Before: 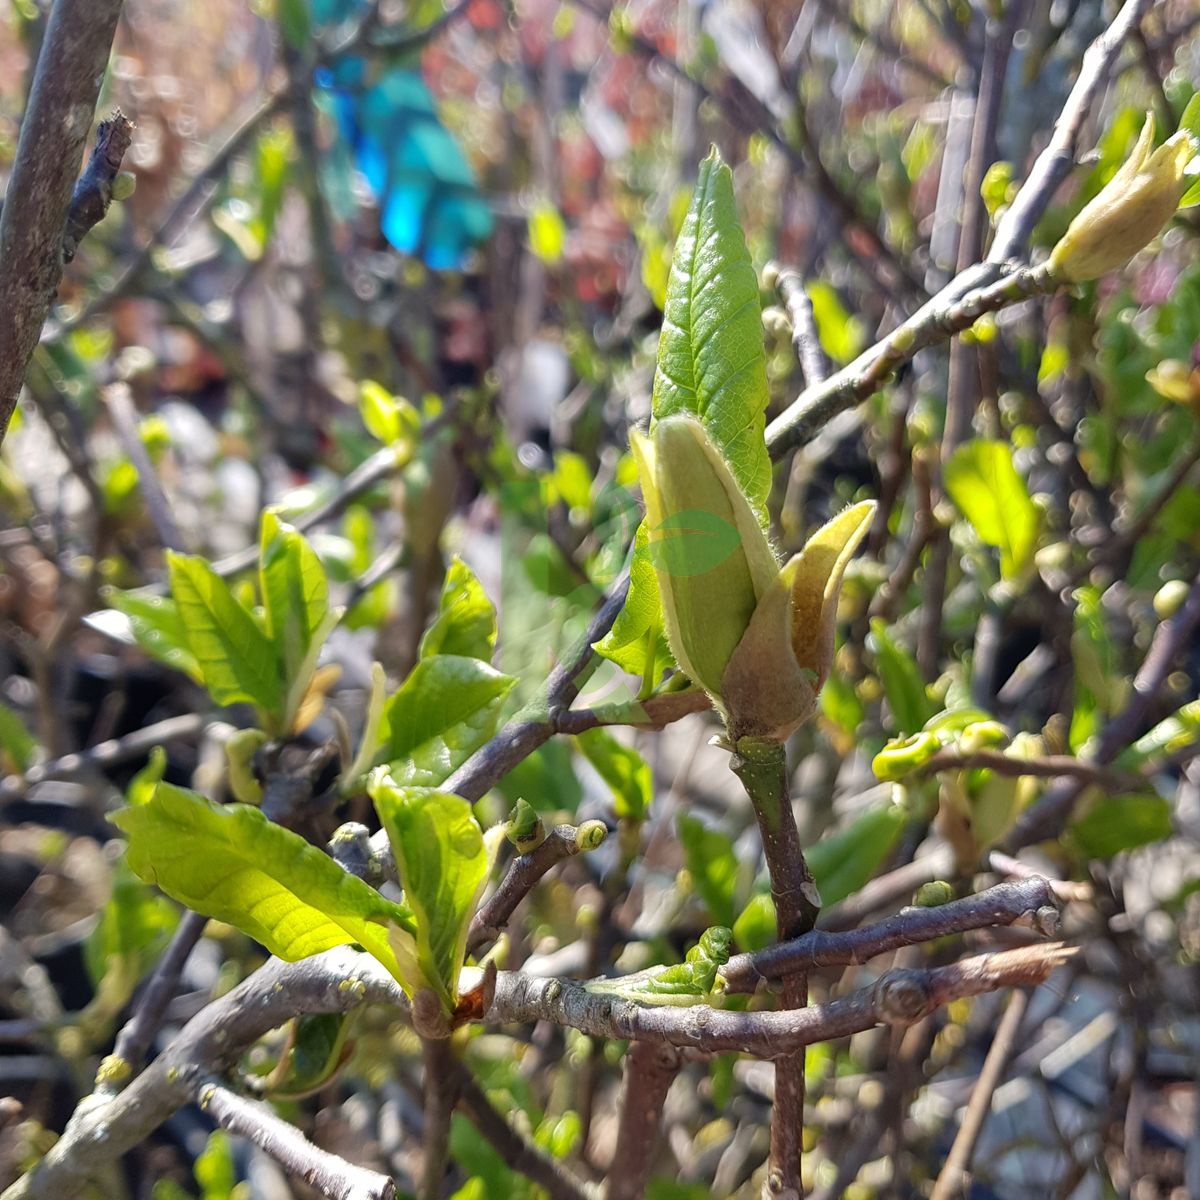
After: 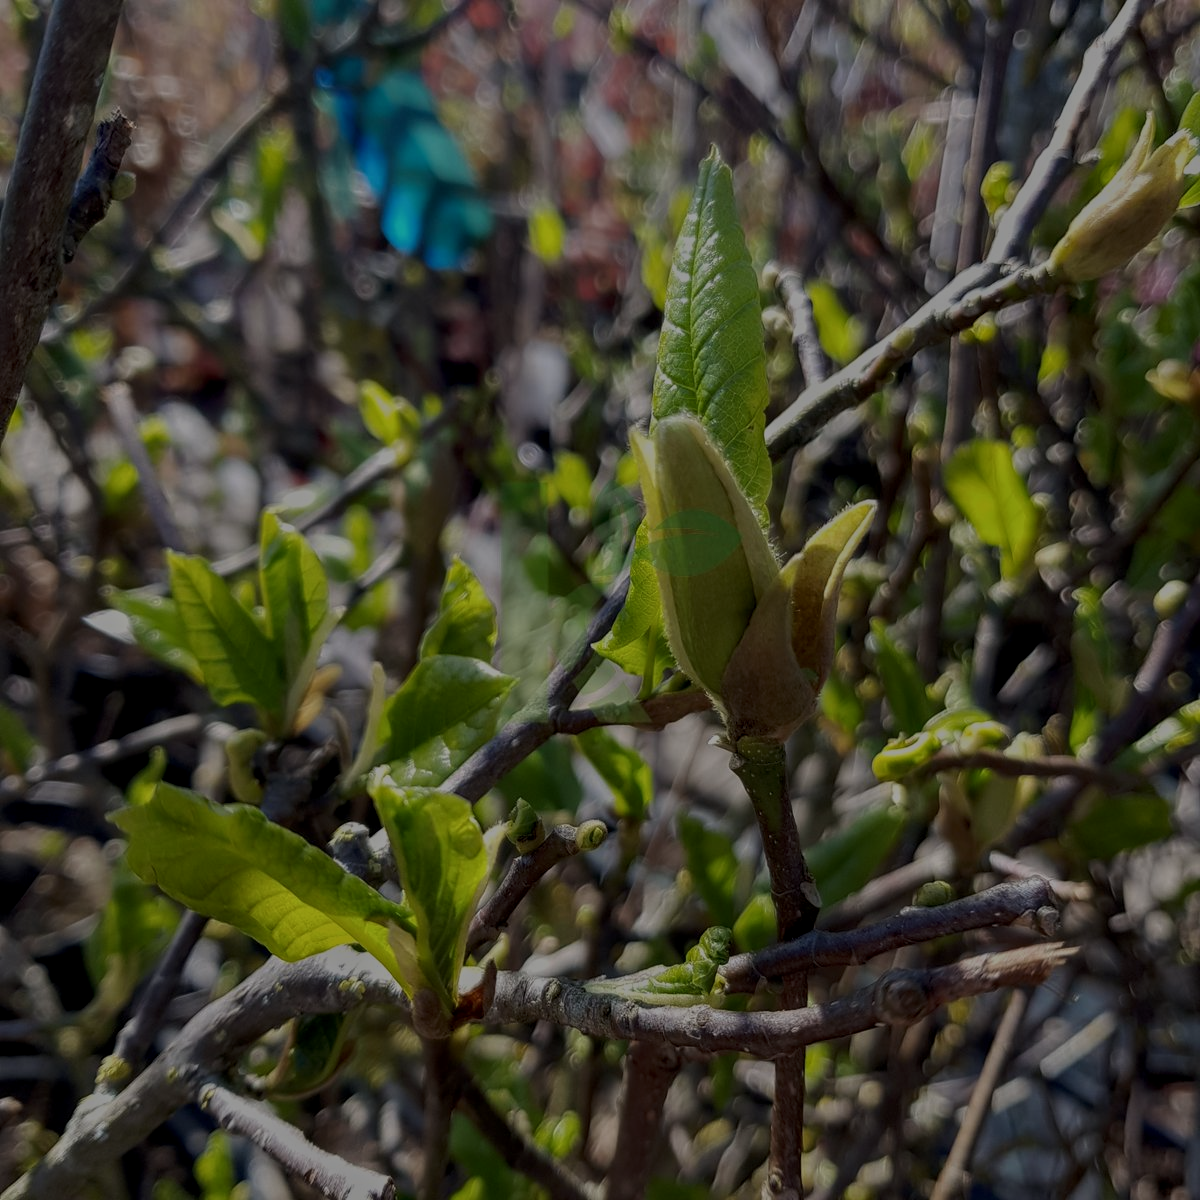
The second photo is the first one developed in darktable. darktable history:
tone equalizer: -8 EV -1.96 EV, -7 EV -1.96 EV, -6 EV -1.99 EV, -5 EV -1.97 EV, -4 EV -1.97 EV, -3 EV -1.97 EV, -2 EV -1.98 EV, -1 EV -1.62 EV, +0 EV -1.97 EV
local contrast: on, module defaults
shadows and highlights: shadows -20.15, white point adjustment -2.16, highlights -34.88
